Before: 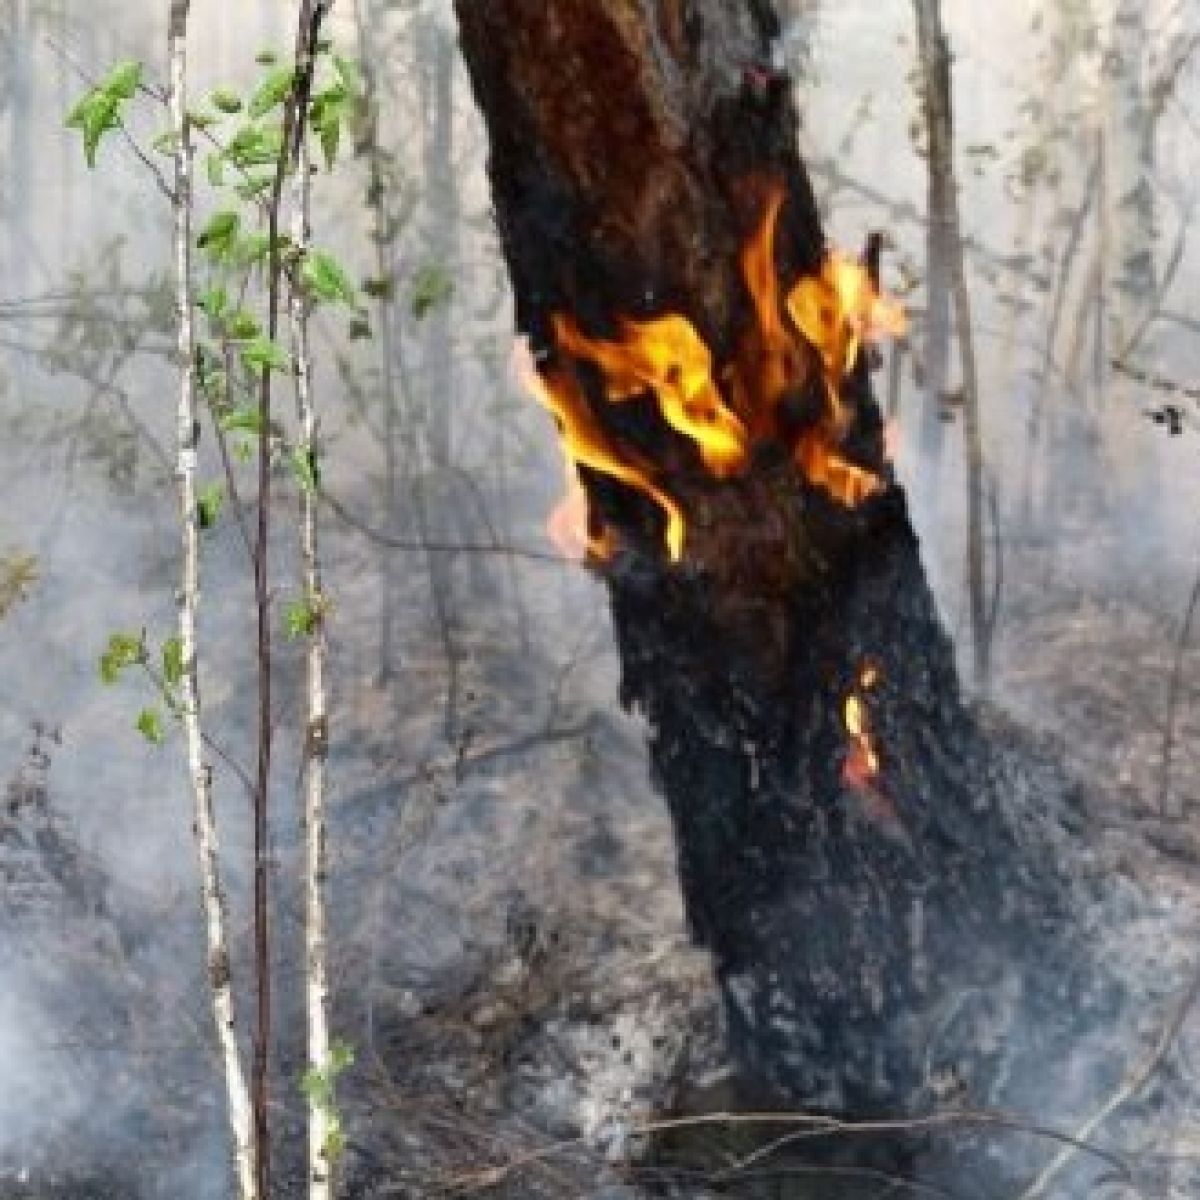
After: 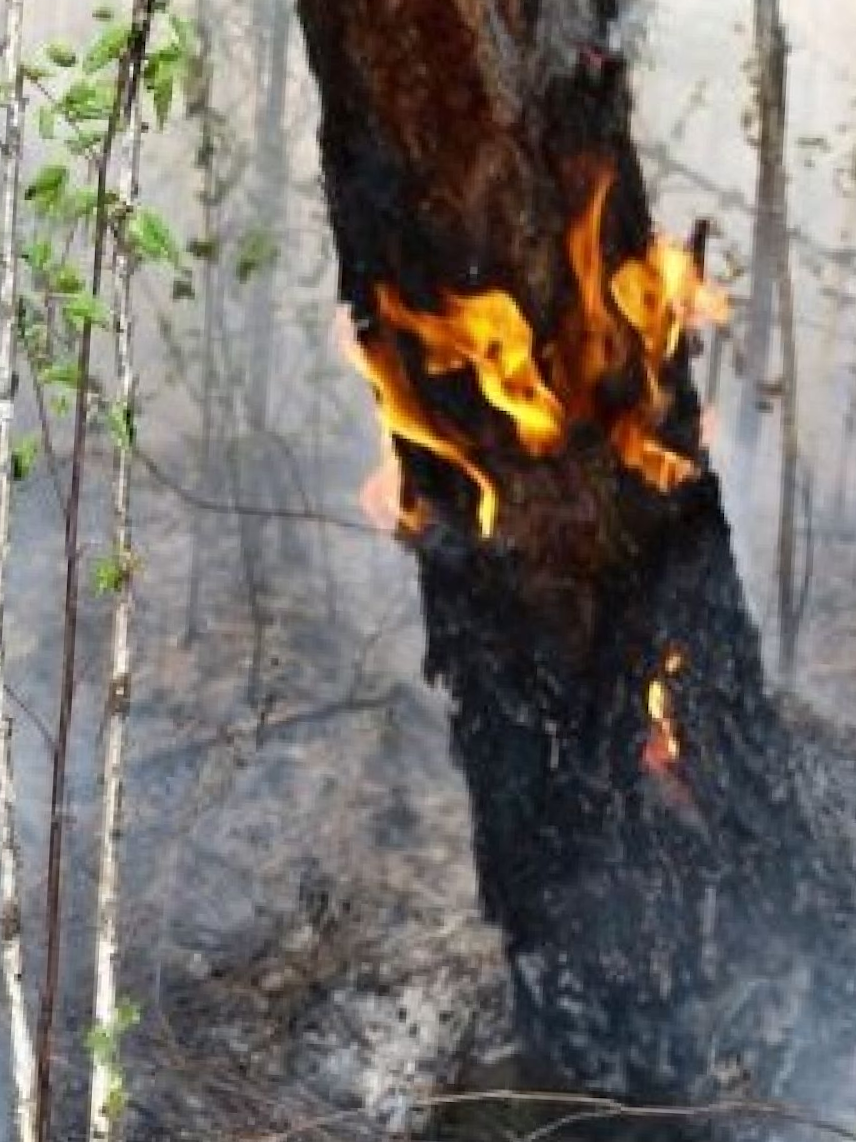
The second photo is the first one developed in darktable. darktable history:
crop and rotate: angle -2.92°, left 14.235%, top 0.042%, right 10.811%, bottom 0.057%
